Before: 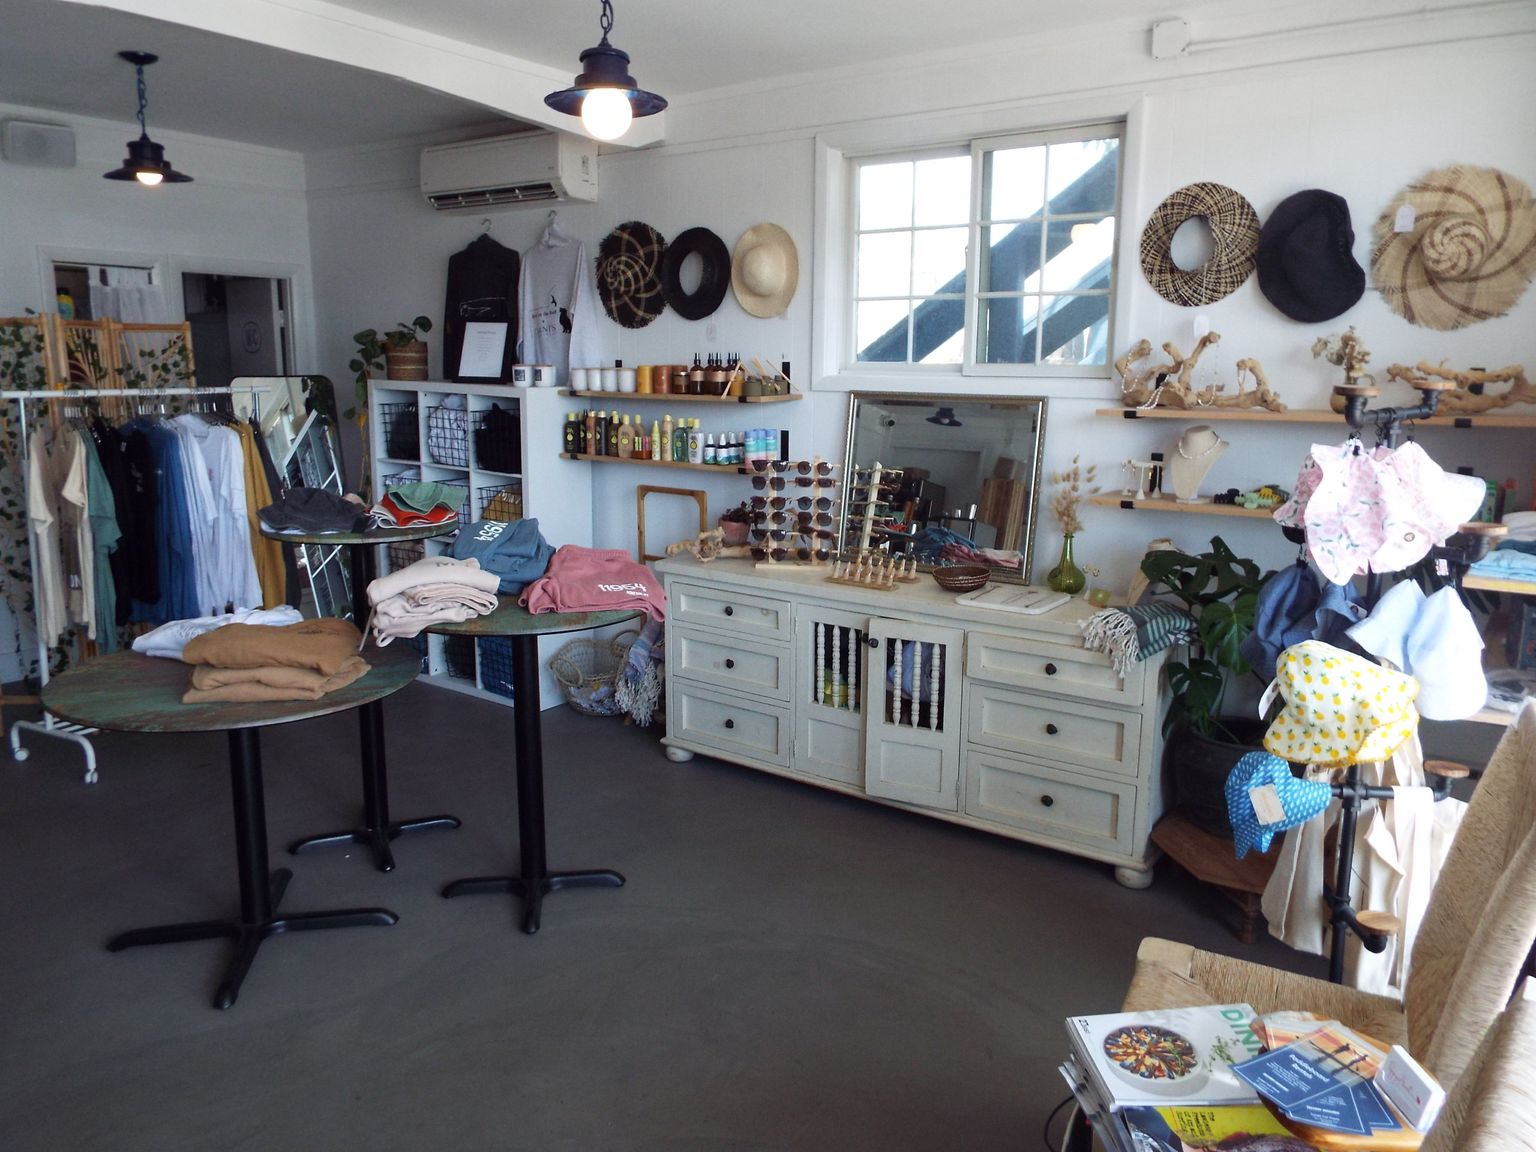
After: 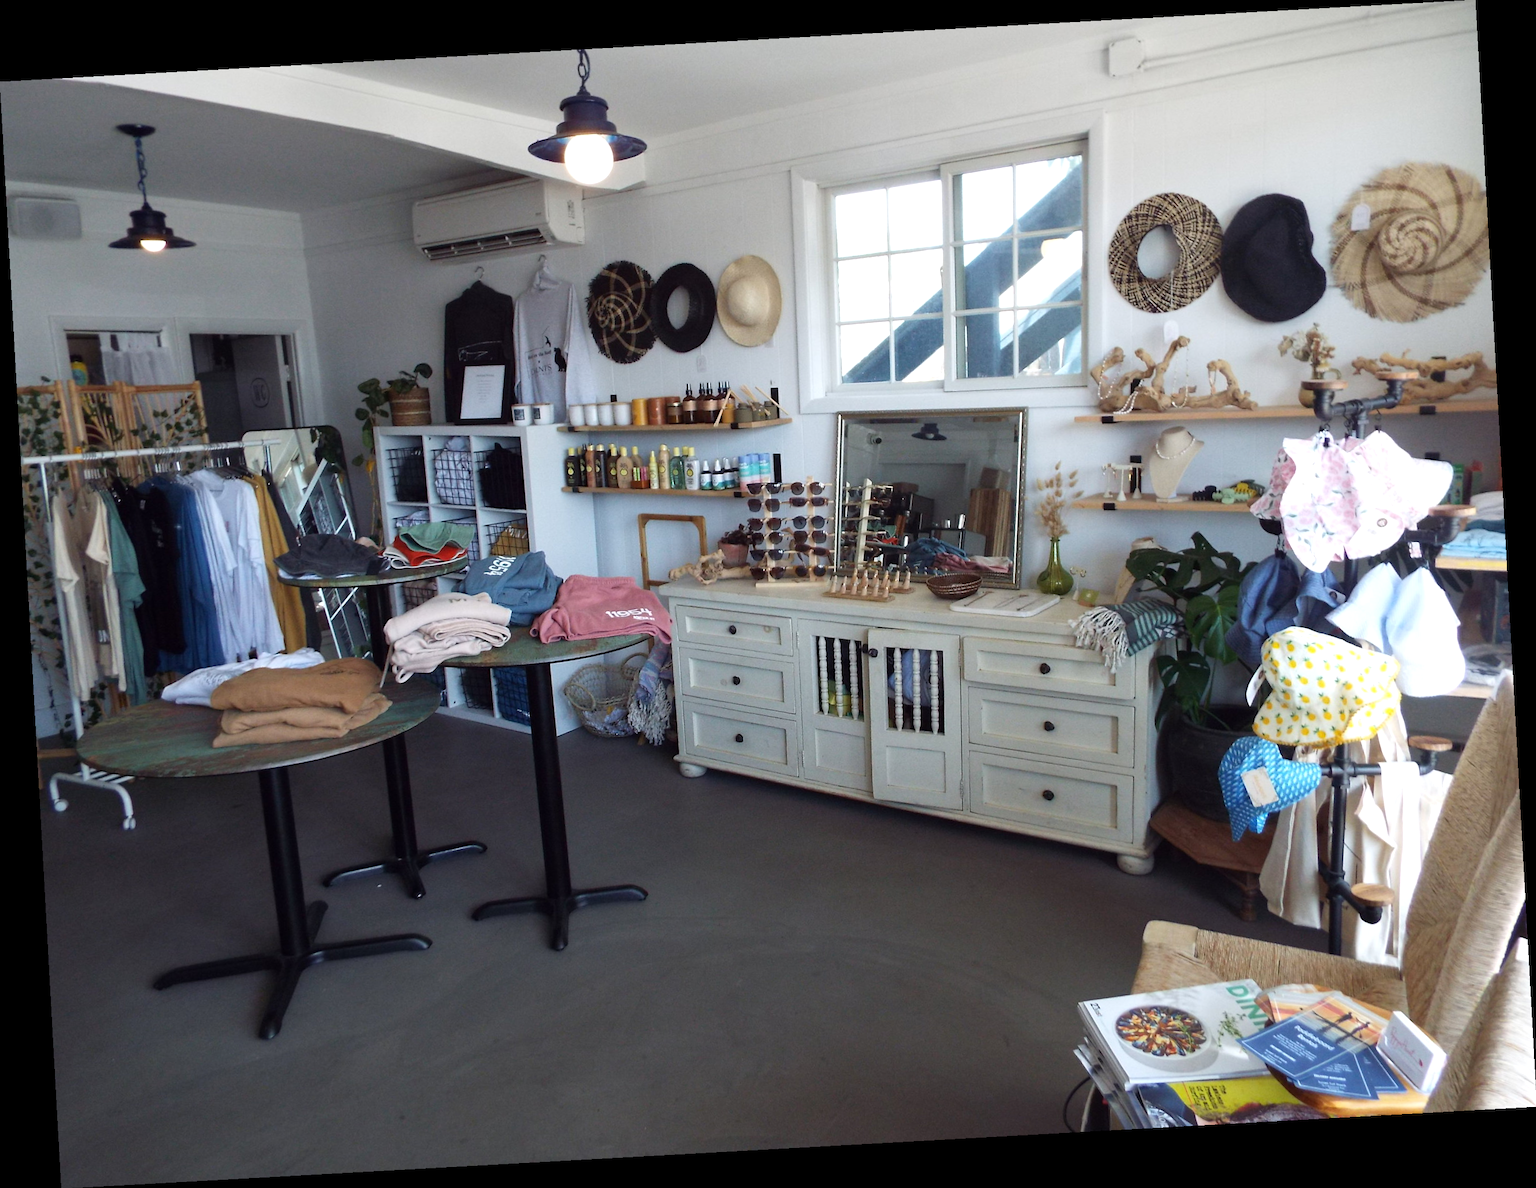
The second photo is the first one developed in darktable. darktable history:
rotate and perspective: rotation -3.18°, automatic cropping off
levels: levels [0, 0.48, 0.961]
